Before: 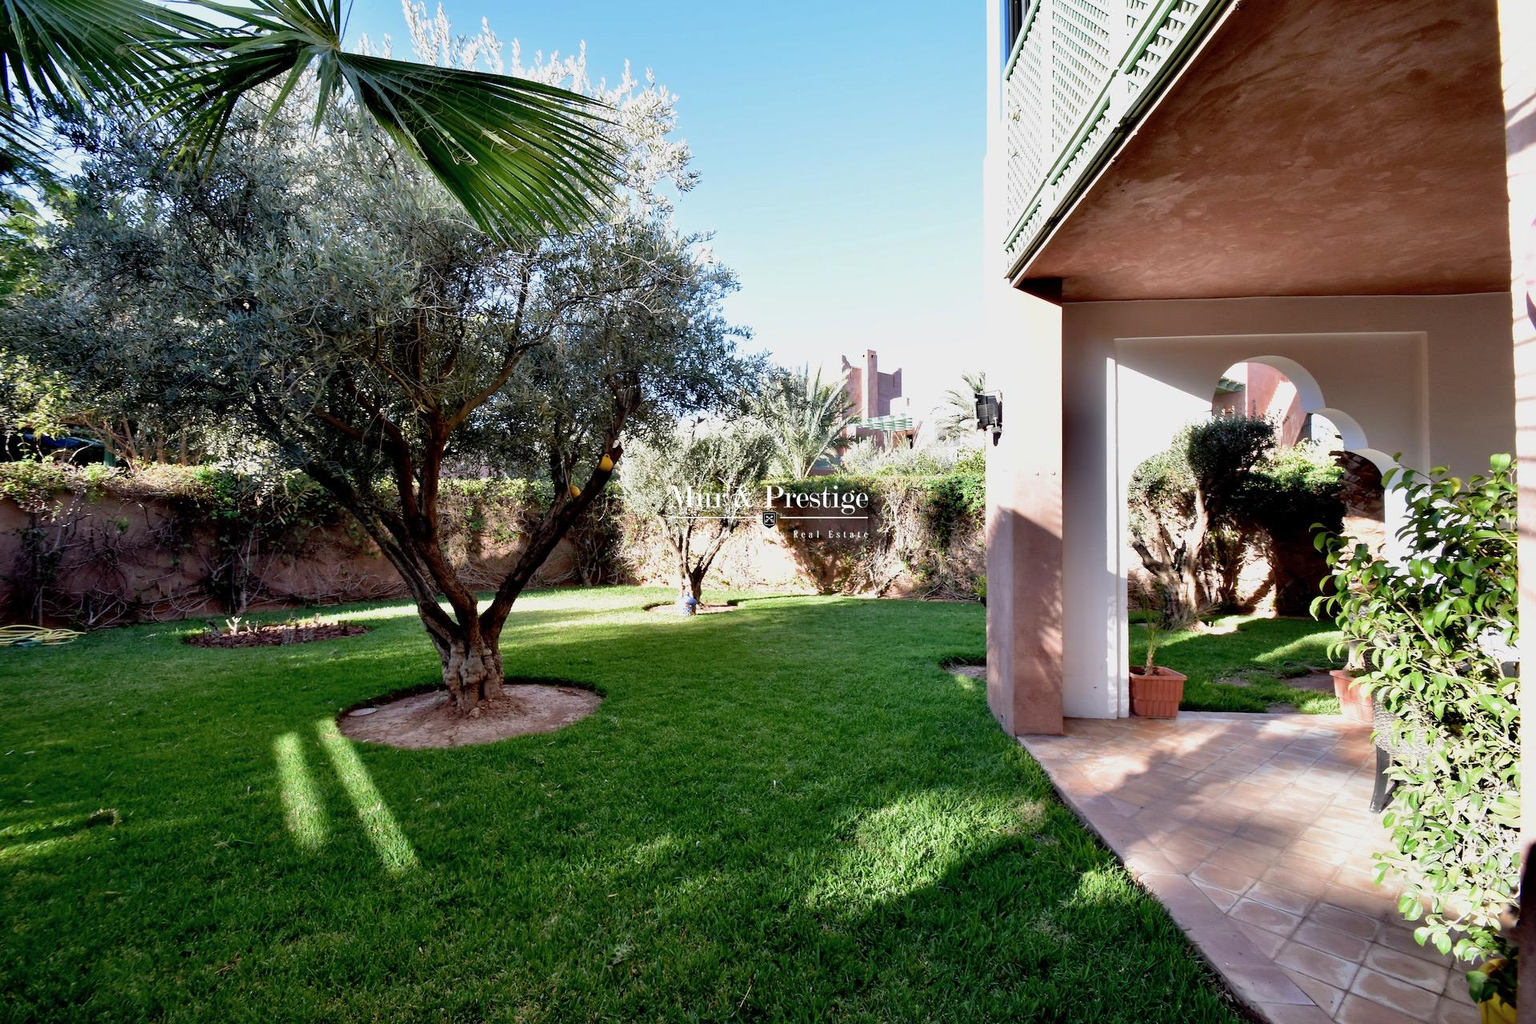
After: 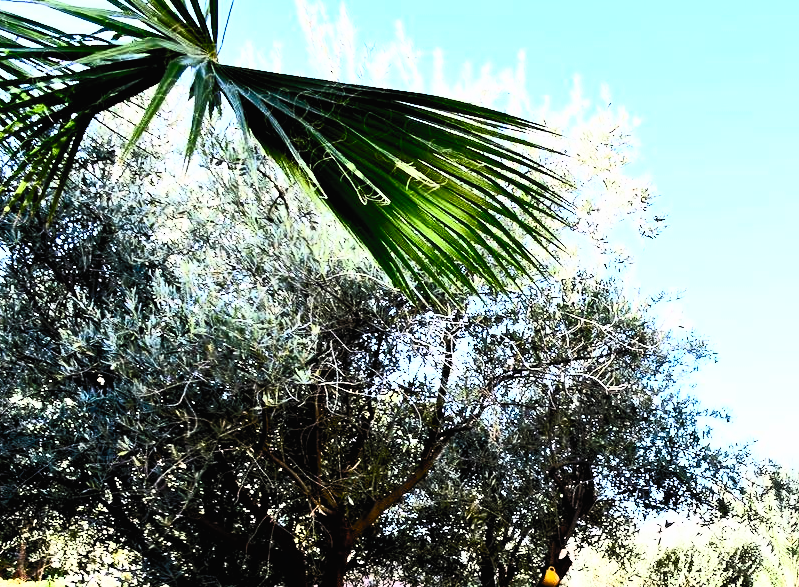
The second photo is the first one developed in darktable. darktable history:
crop and rotate: left 10.811%, top 0.118%, right 47.567%, bottom 53.984%
shadows and highlights: shadows 31.25, highlights 0.479, soften with gaussian
filmic rgb: black relative exposure -5.04 EV, white relative exposure 3.98 EV, hardness 2.9, contrast 1.297, highlights saturation mix -29.41%
contrast brightness saturation: contrast 0.847, brightness 0.604, saturation 0.585
exposure: exposure 0.203 EV, compensate highlight preservation false
